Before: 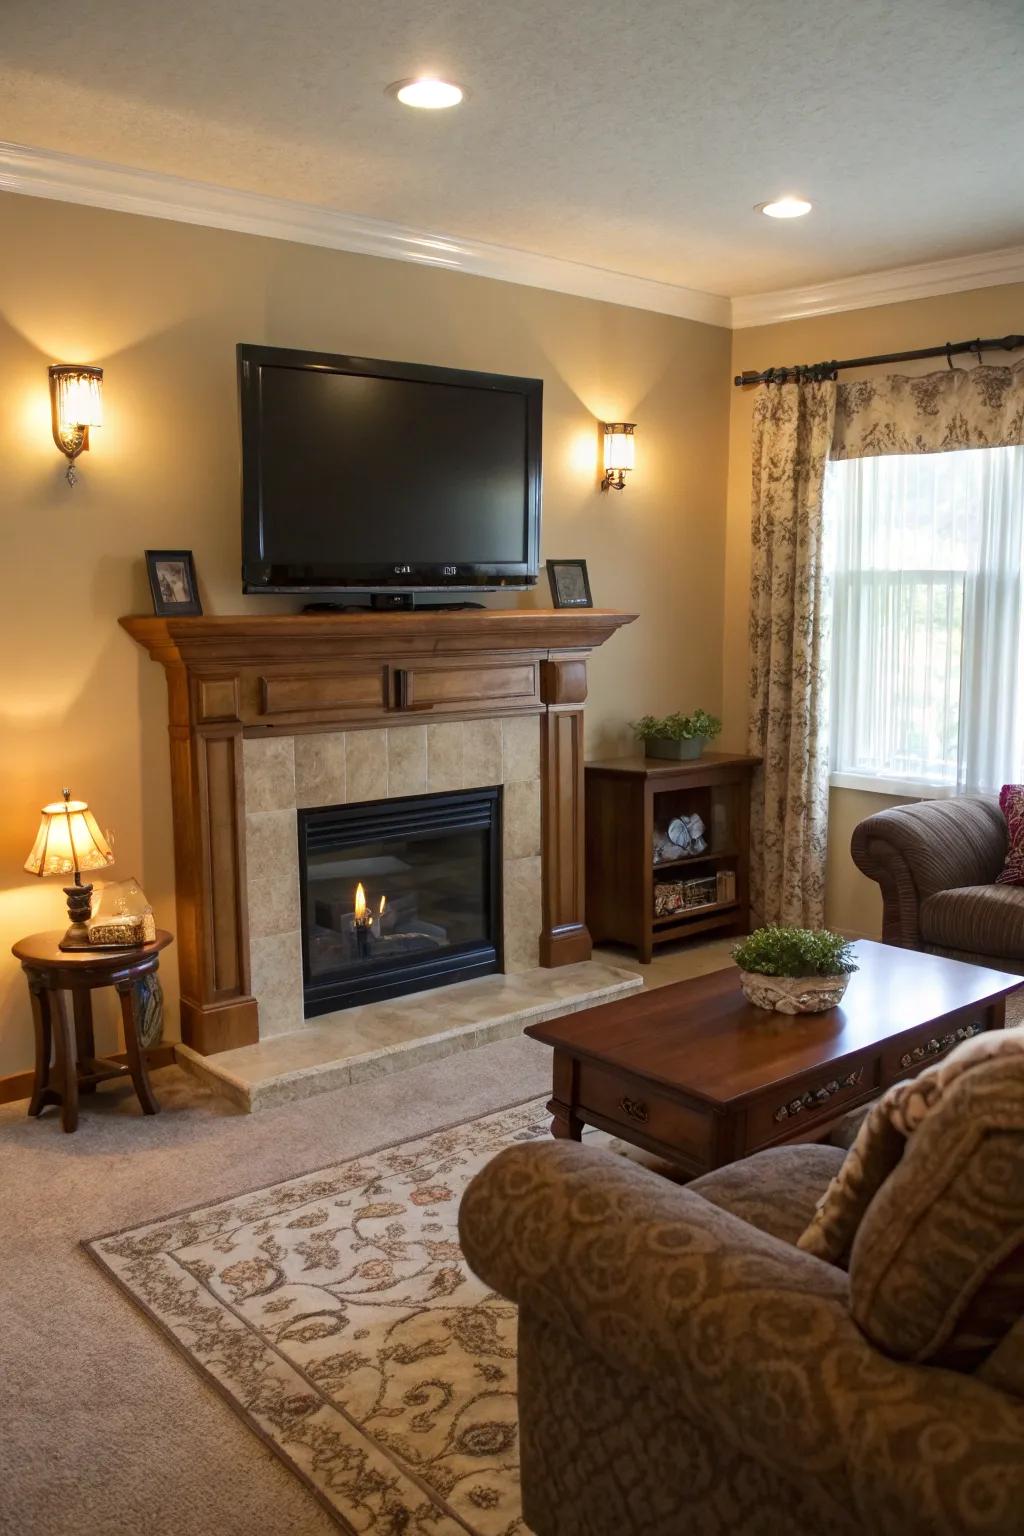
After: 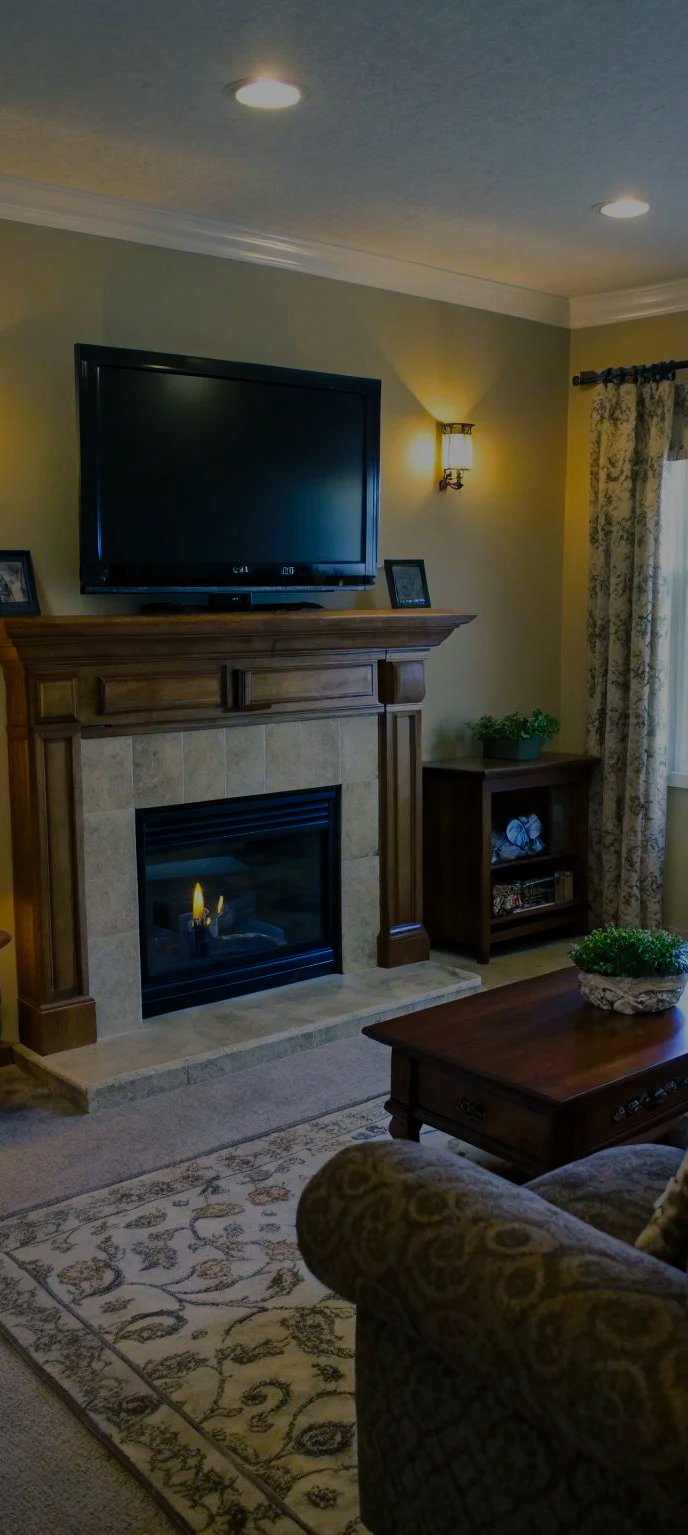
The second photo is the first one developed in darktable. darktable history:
exposure: exposure -1.571 EV, compensate highlight preservation false
shadows and highlights: on, module defaults
crop and rotate: left 15.904%, right 16.871%
color balance rgb: shadows lift › luminance -40.868%, shadows lift › chroma 13.925%, shadows lift › hue 257.01°, perceptual saturation grading › global saturation 25.209%, global vibrance 30.567%, contrast 9.953%
color calibration: x 0.342, y 0.355, temperature 5142.64 K, gamut compression 1
